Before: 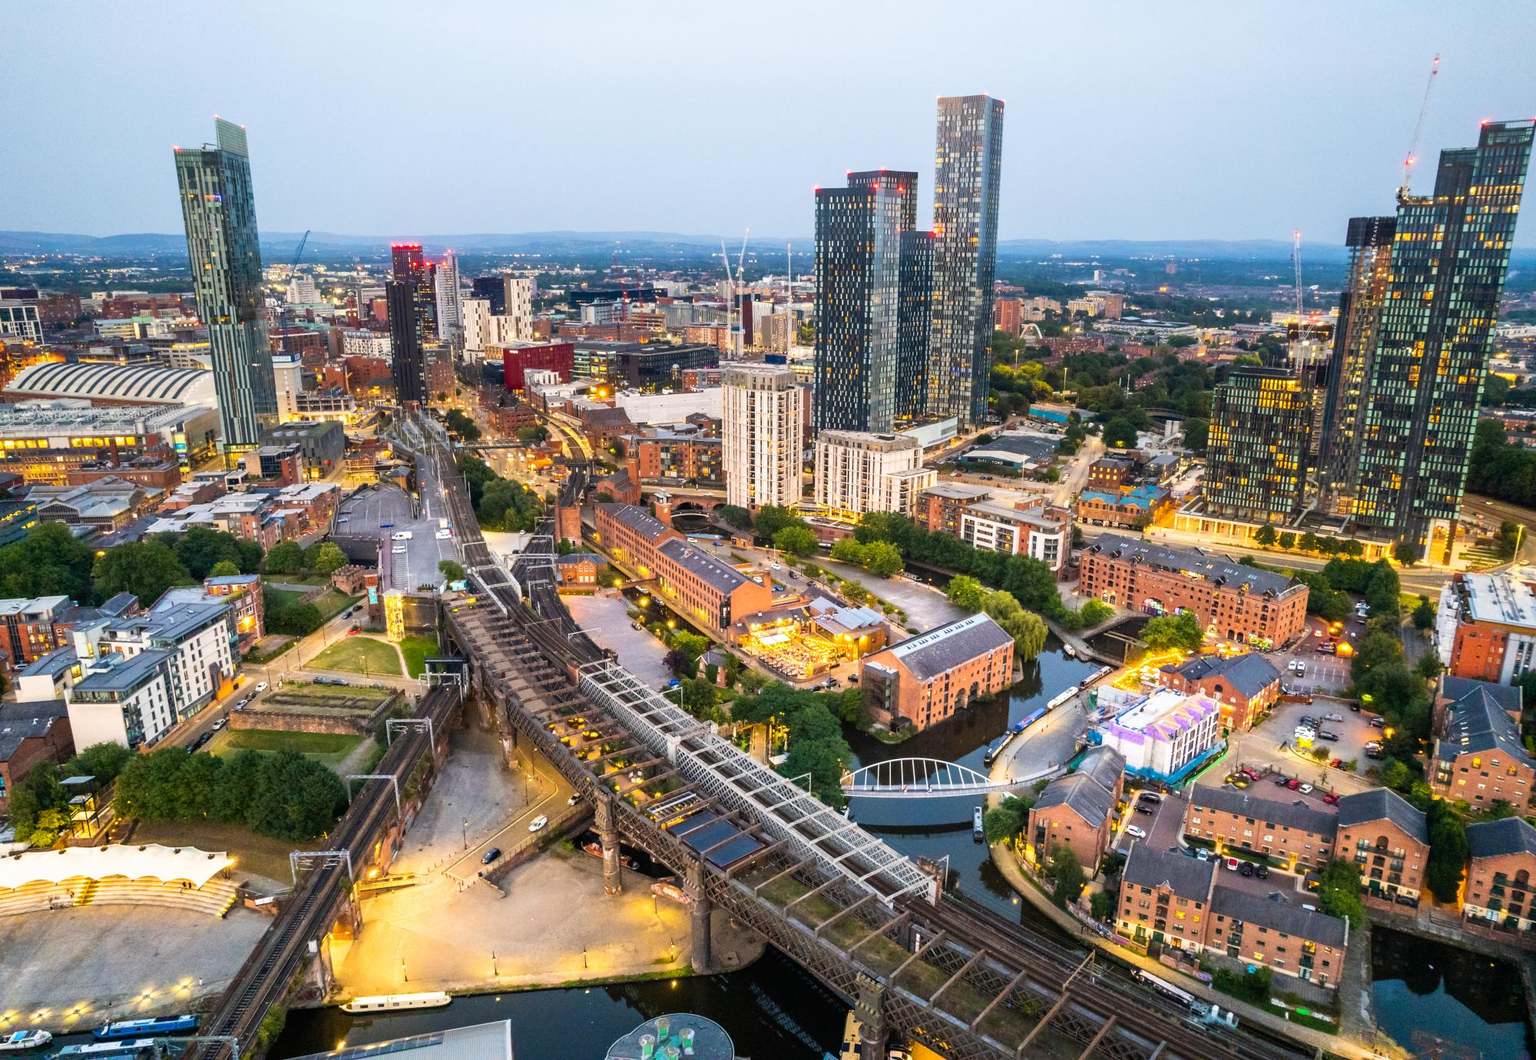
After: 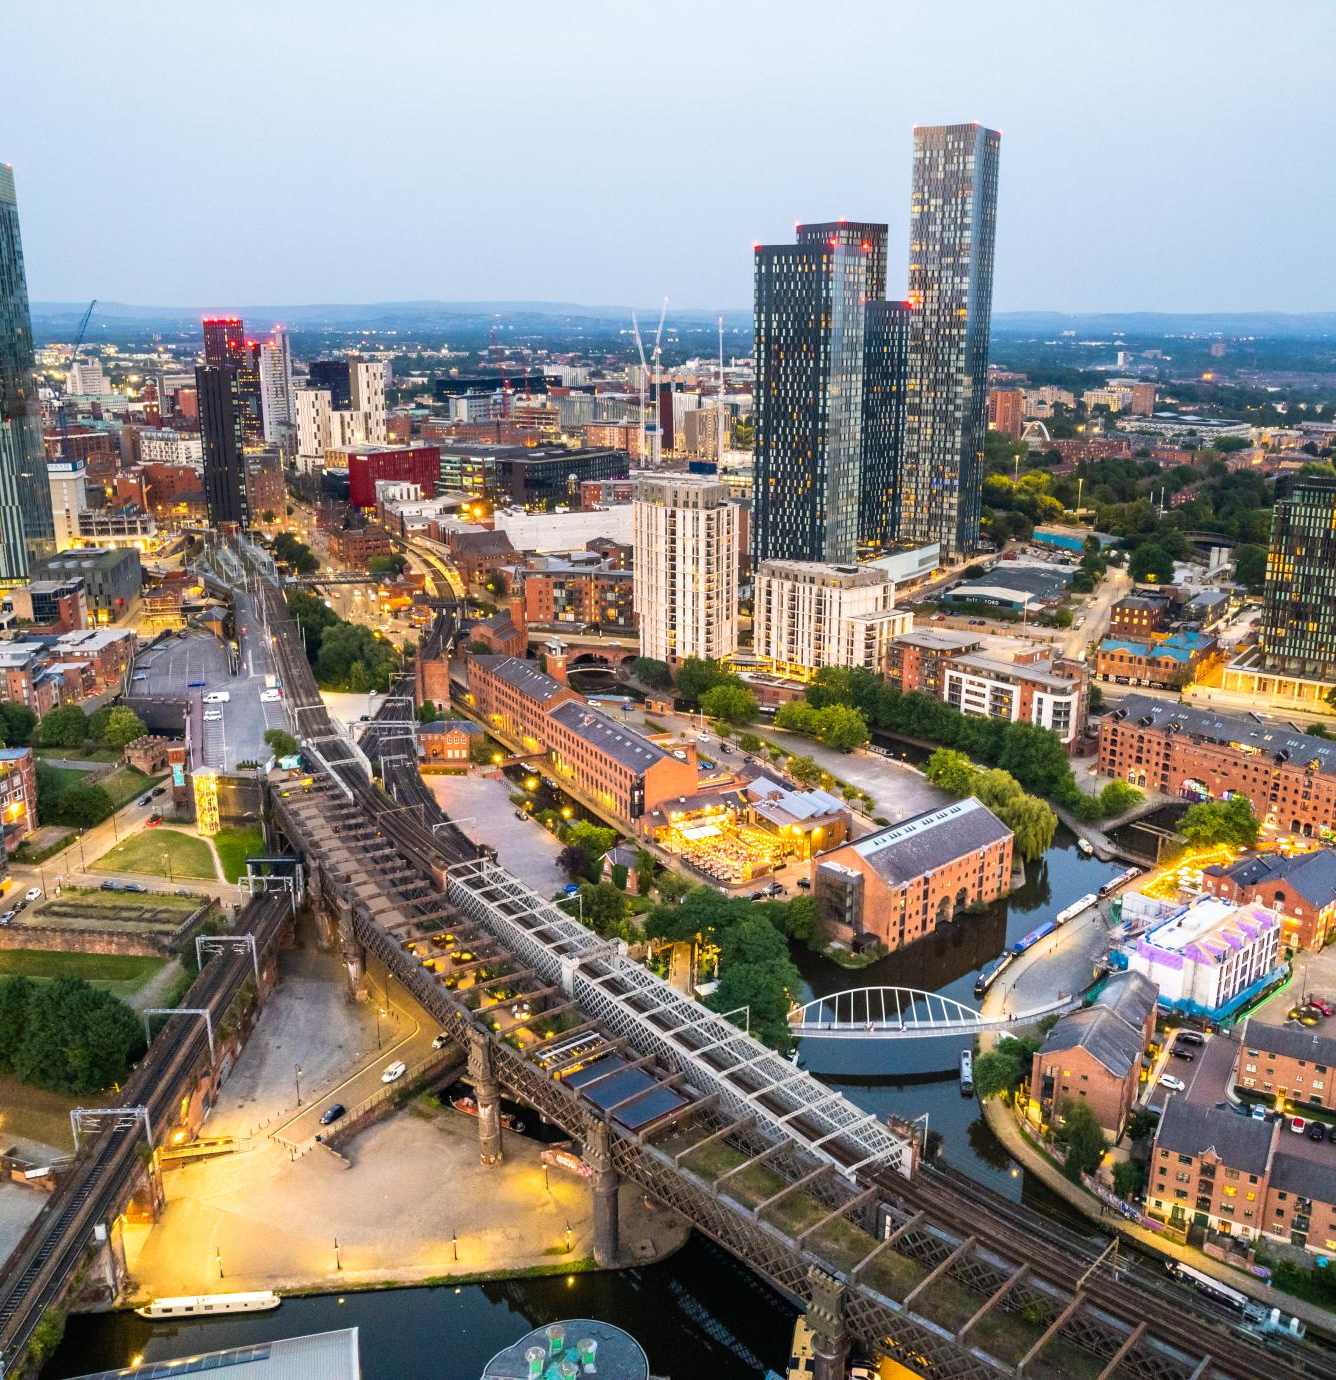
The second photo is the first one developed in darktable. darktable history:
crop: left 15.366%, right 17.798%
